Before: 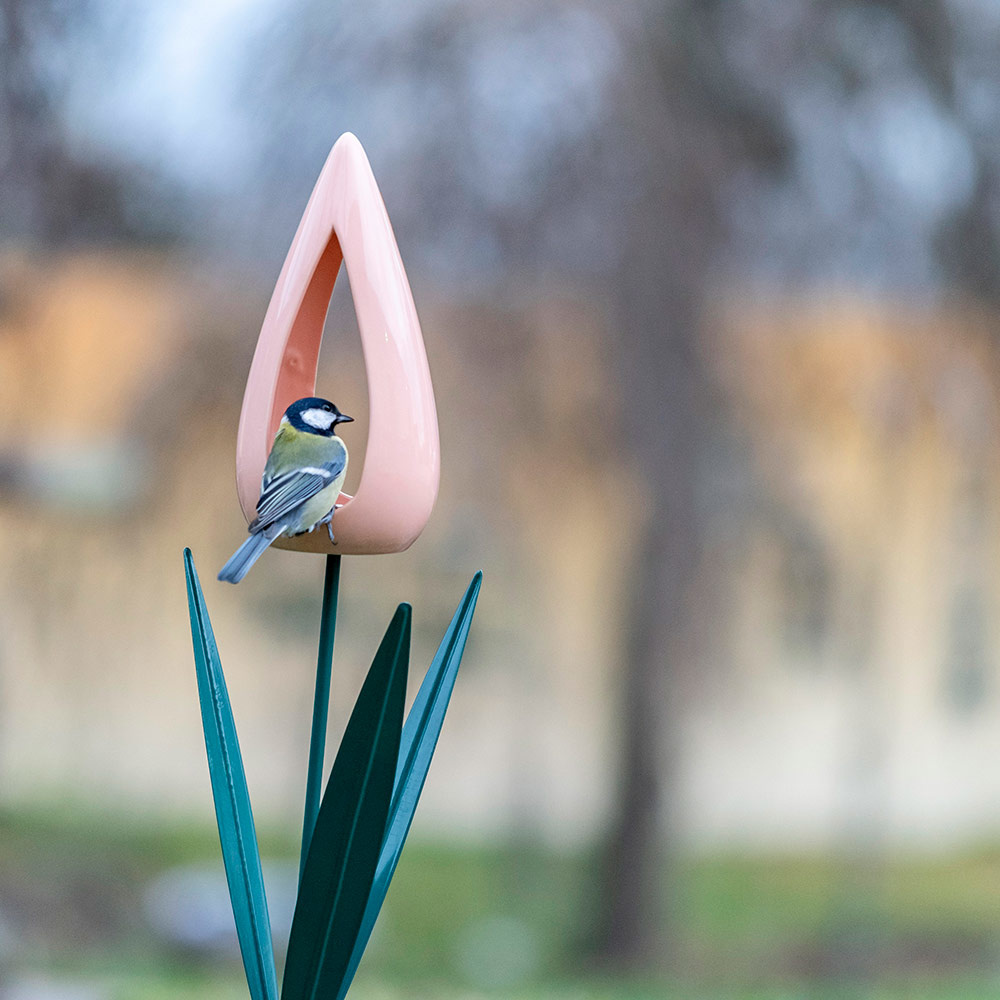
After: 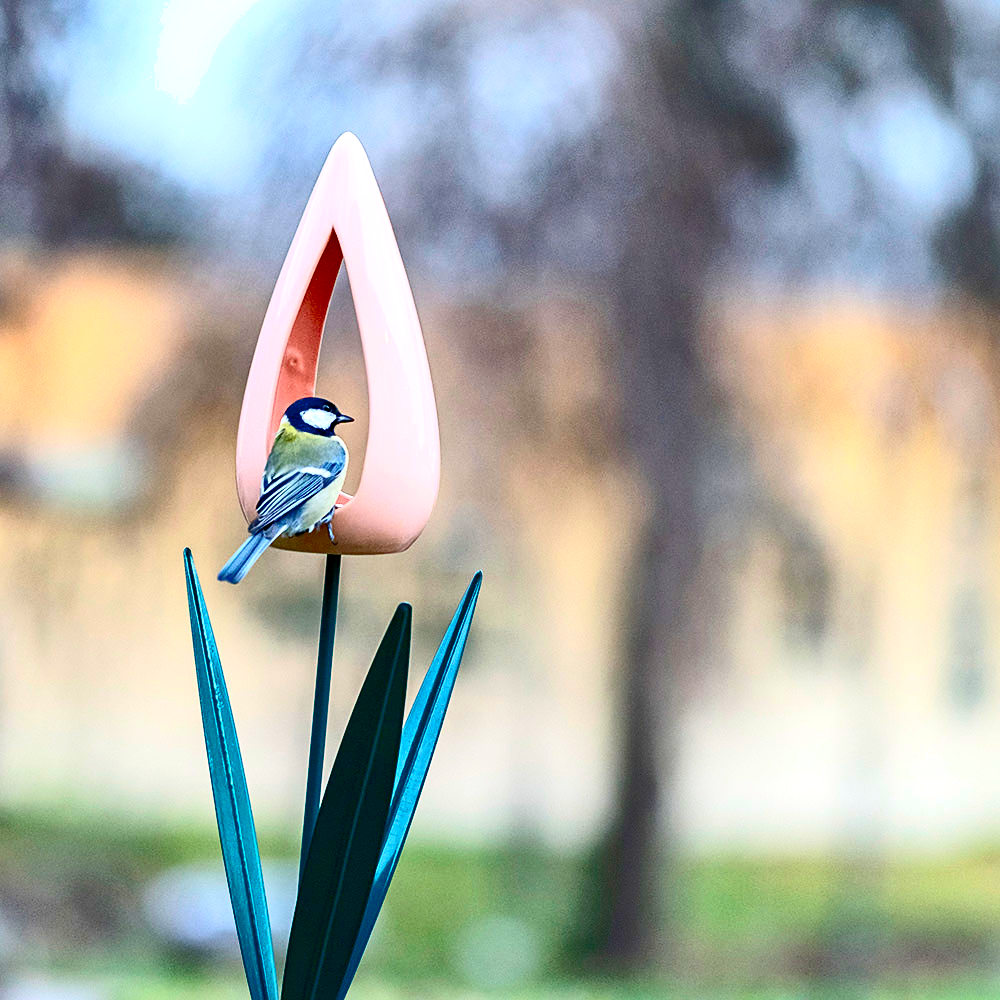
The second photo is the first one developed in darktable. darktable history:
color balance rgb: linear chroma grading › global chroma 8.961%, perceptual saturation grading › global saturation 20%, perceptual saturation grading › highlights -49.966%, perceptual saturation grading › shadows 24.237%, perceptual brilliance grading › highlights 16.412%, perceptual brilliance grading › mid-tones 6.495%, perceptual brilliance grading › shadows -14.968%, global vibrance 10.553%, saturation formula JzAzBz (2021)
sharpen: amount 0.215
shadows and highlights: on, module defaults
contrast brightness saturation: contrast 0.413, brightness 0.055, saturation 0.264
